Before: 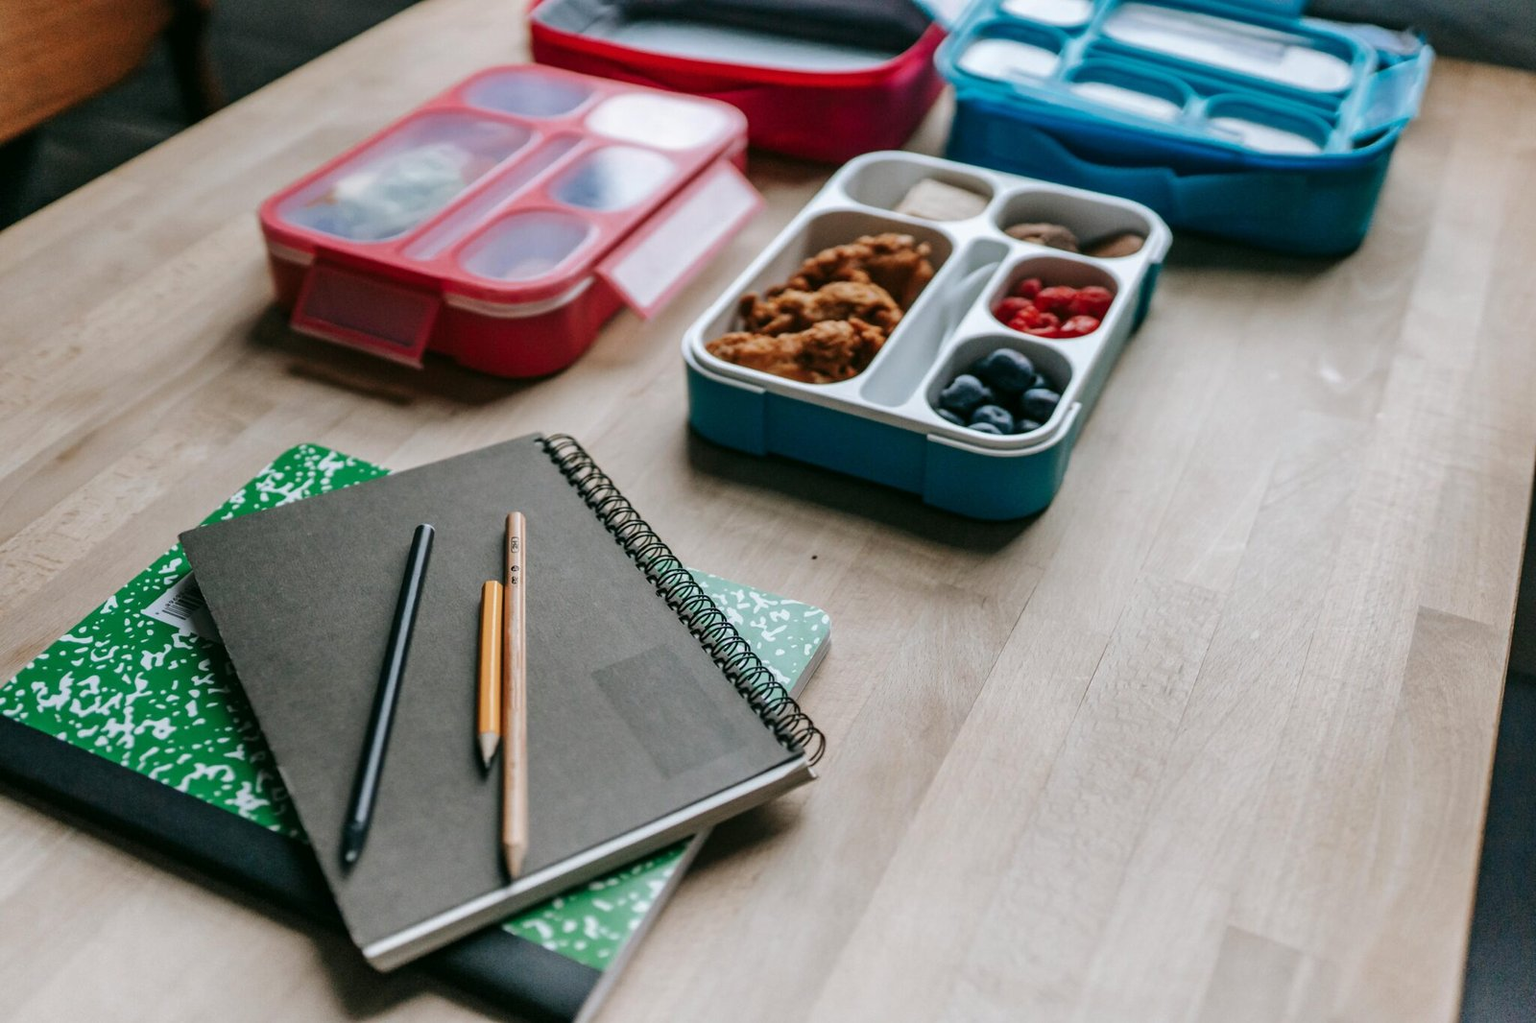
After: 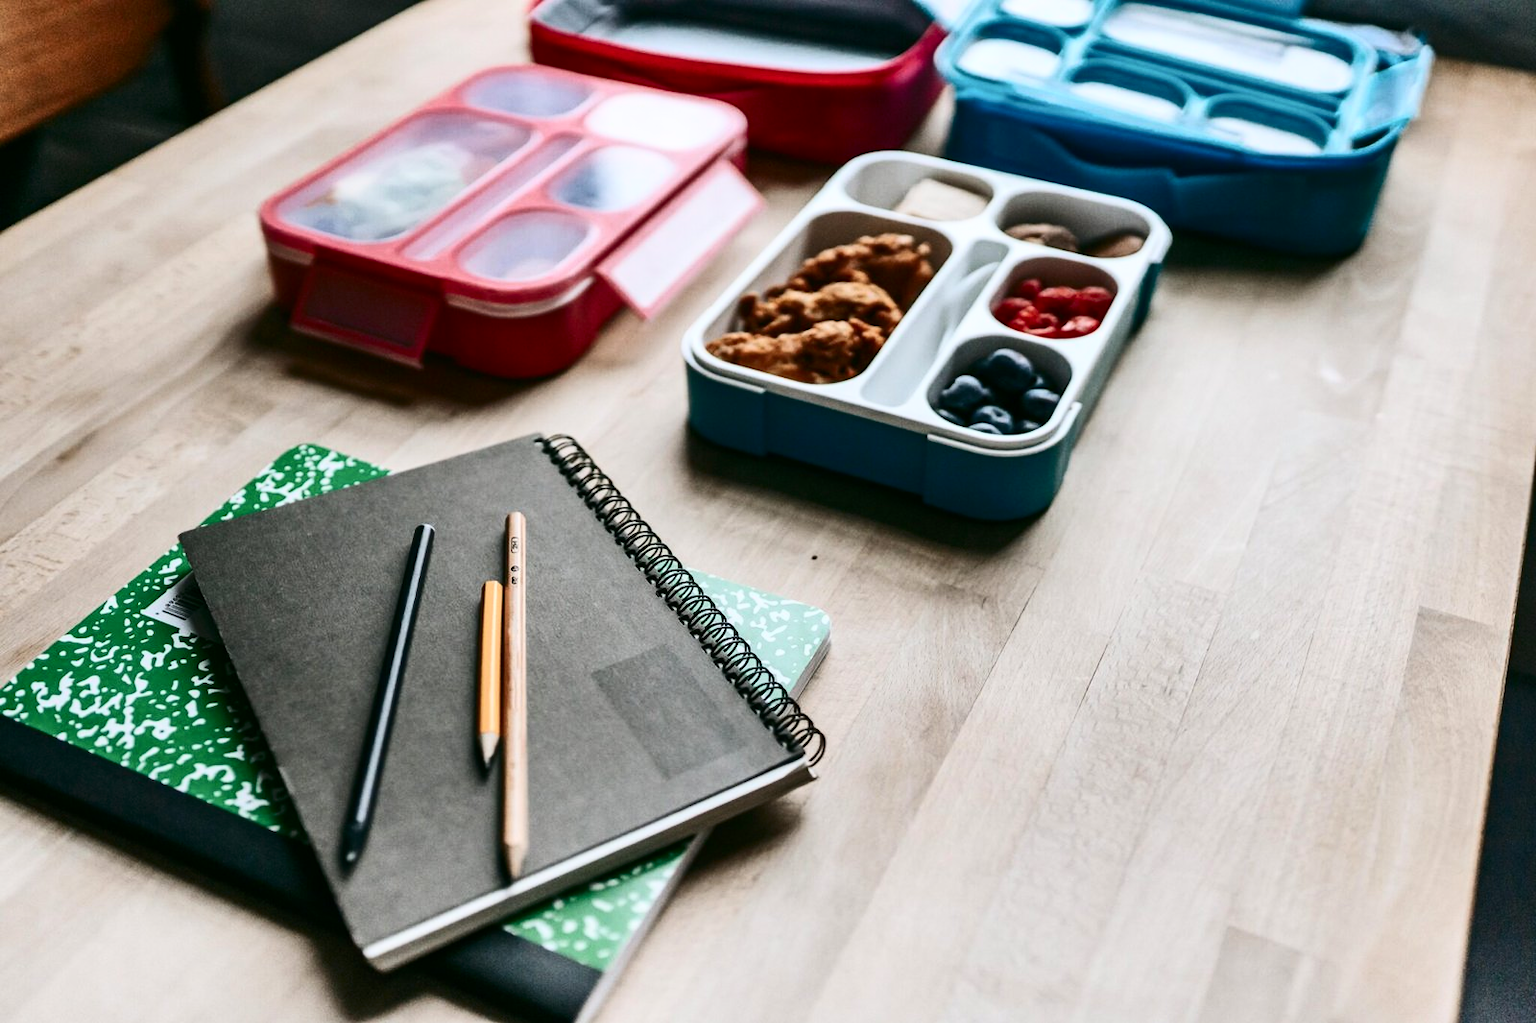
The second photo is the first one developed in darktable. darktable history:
contrast brightness saturation: contrast 0.375, brightness 0.096
shadows and highlights: highlights color adjustment 45.52%, soften with gaussian
